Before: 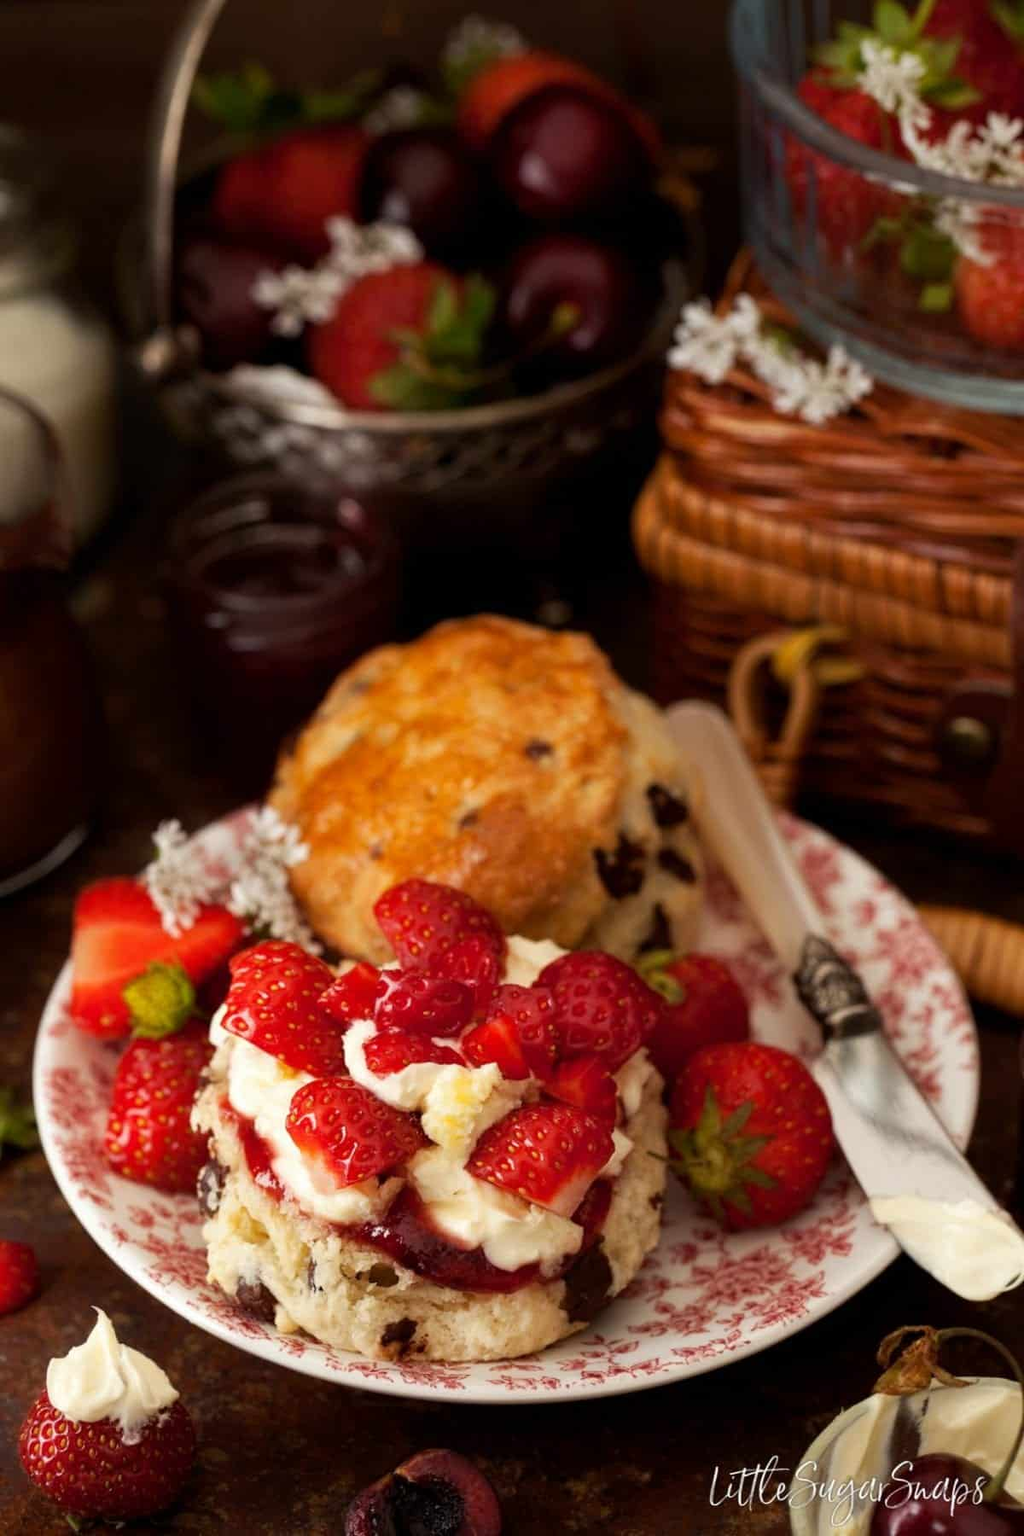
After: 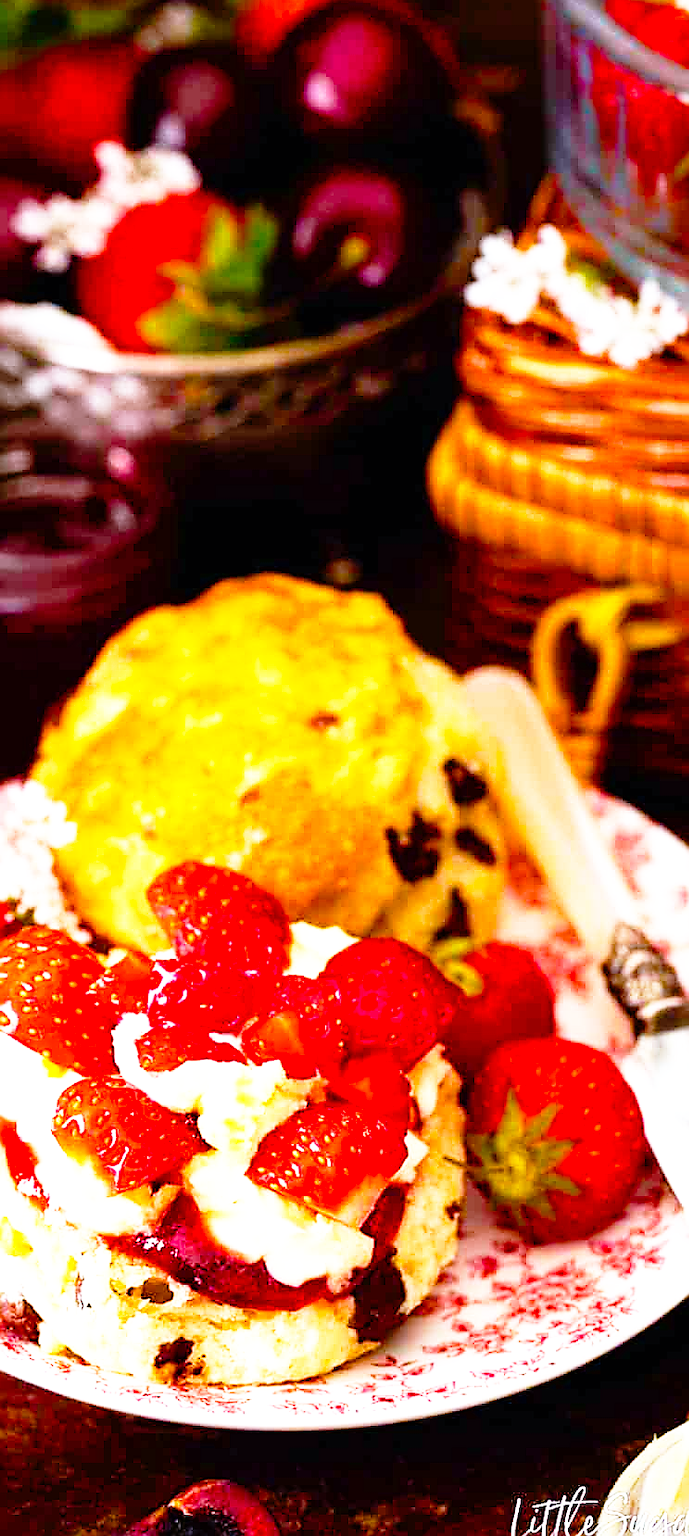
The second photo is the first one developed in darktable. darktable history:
crop and rotate: left 23.411%, top 5.619%, right 14.506%, bottom 2.265%
exposure: black level correction 0, exposure 1.102 EV, compensate highlight preservation false
base curve: curves: ch0 [(0, 0) (0.012, 0.01) (0.073, 0.168) (0.31, 0.711) (0.645, 0.957) (1, 1)], preserve colors none
color correction: highlights a* -0.158, highlights b* 0.076
sharpen: radius 1.351, amount 1.255, threshold 0.68
shadows and highlights: radius 332.83, shadows 54.71, highlights -98.38, compress 94.19%, soften with gaussian
color calibration: illuminant as shot in camera, x 0.37, y 0.382, temperature 4316.03 K
color balance rgb: perceptual saturation grading › global saturation 37.017%, perceptual saturation grading › shadows 35.314%, global vibrance 20%
